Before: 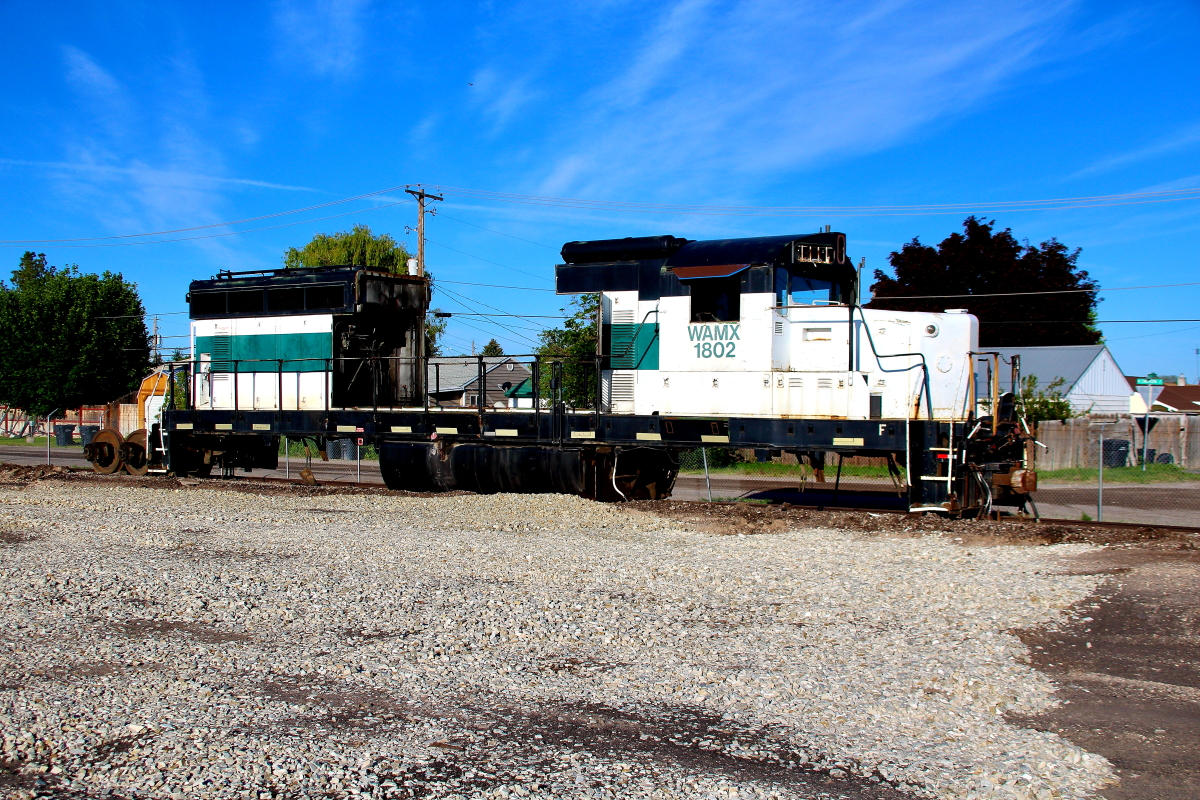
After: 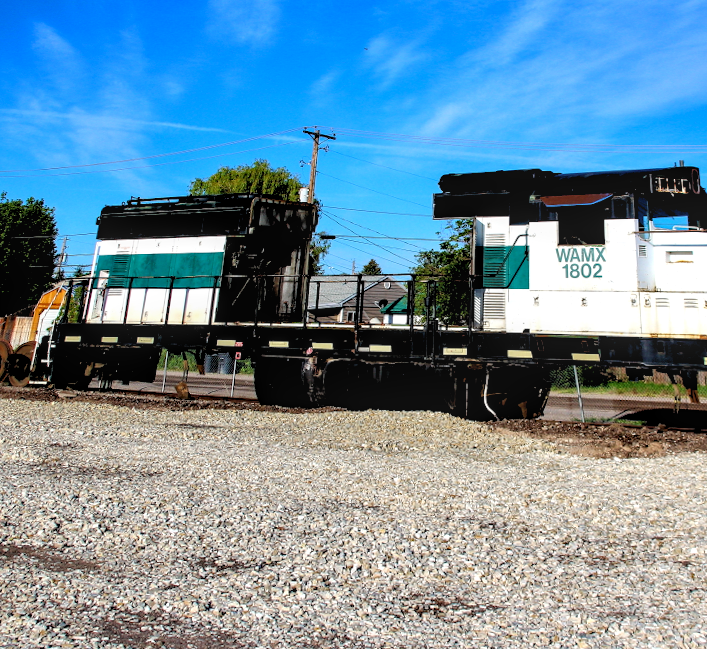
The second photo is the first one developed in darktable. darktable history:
rotate and perspective: rotation 0.72°, lens shift (vertical) -0.352, lens shift (horizontal) -0.051, crop left 0.152, crop right 0.859, crop top 0.019, crop bottom 0.964
crop: right 28.885%, bottom 16.626%
local contrast: on, module defaults
rgb levels: levels [[0.01, 0.419, 0.839], [0, 0.5, 1], [0, 0.5, 1]]
